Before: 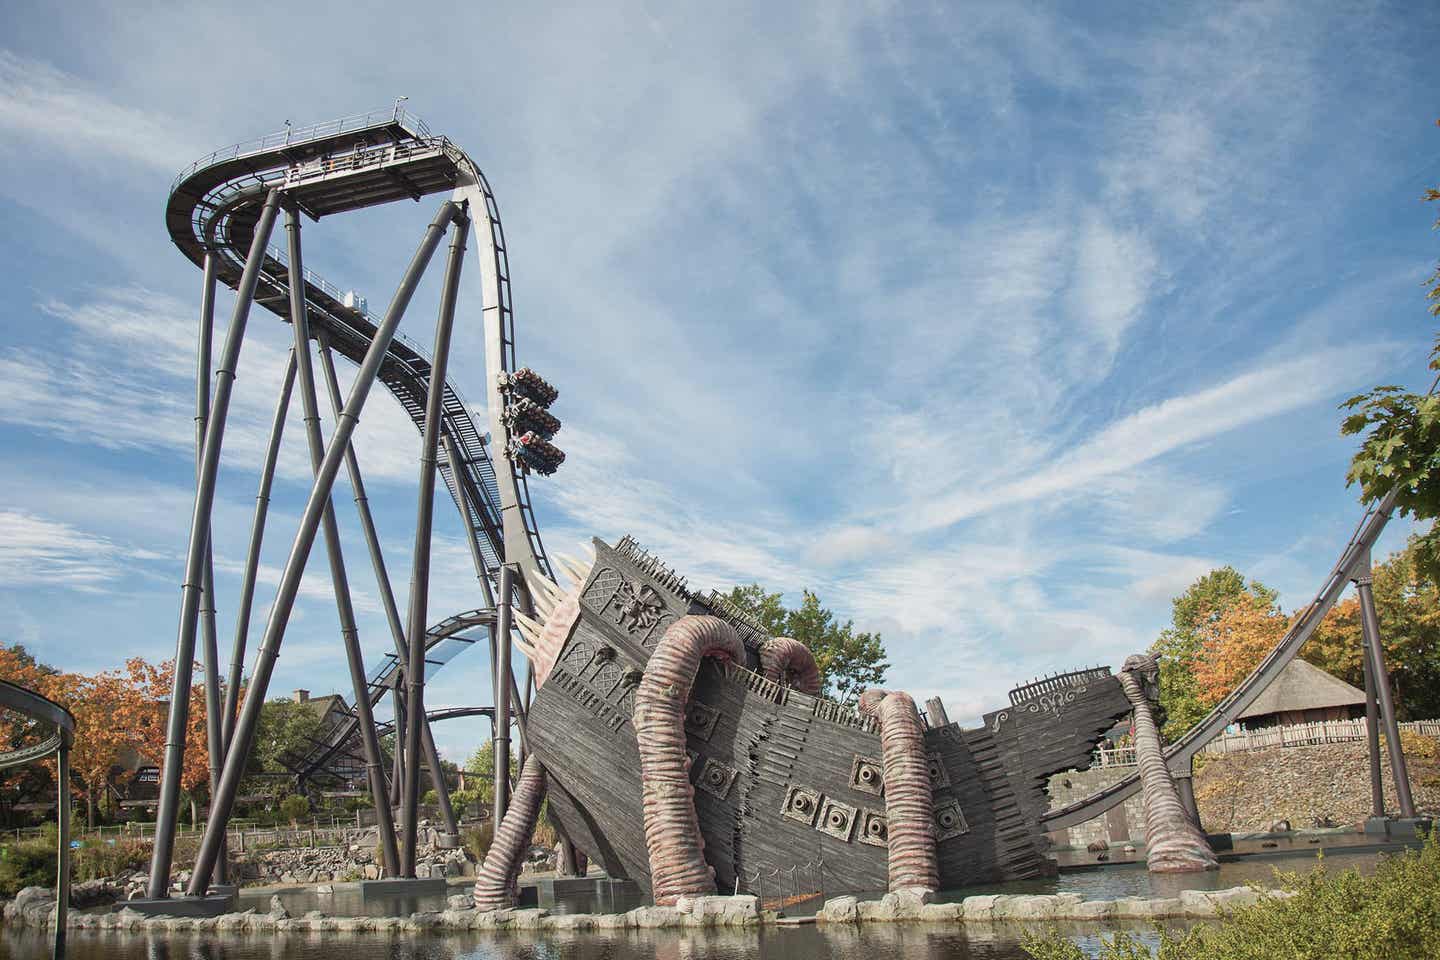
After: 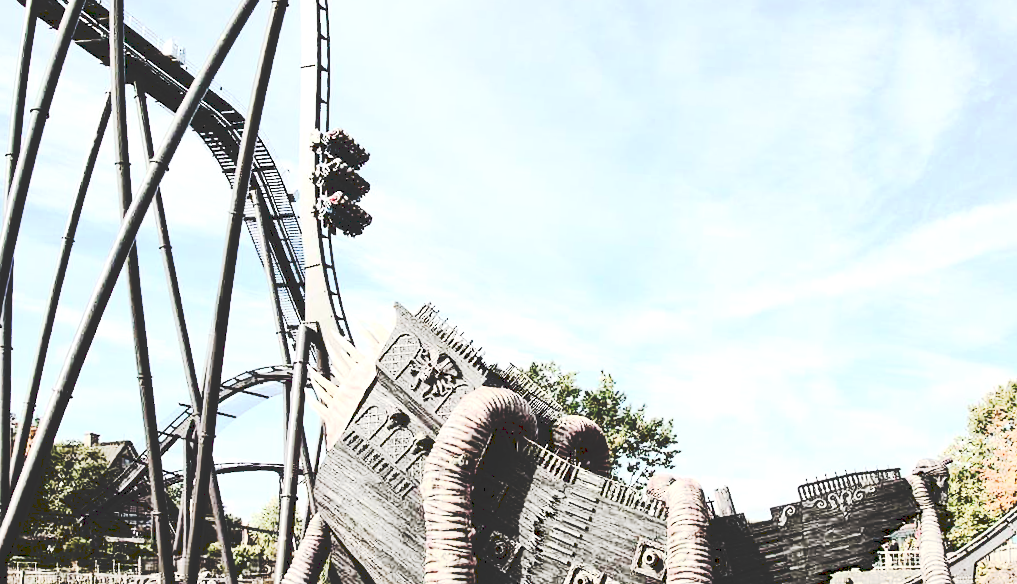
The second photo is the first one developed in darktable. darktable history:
crop and rotate: angle -4.16°, left 9.723%, top 20.817%, right 12.133%, bottom 11.862%
contrast brightness saturation: contrast 0.483, saturation -0.093
color balance rgb: global offset › luminance -0.484%, linear chroma grading › shadows -6.746%, linear chroma grading › highlights -6.292%, linear chroma grading › global chroma -10.547%, linear chroma grading › mid-tones -8.22%, perceptual saturation grading › global saturation 0.085%, global vibrance 12.462%
tone curve: curves: ch0 [(0, 0) (0.003, 0.184) (0.011, 0.184) (0.025, 0.189) (0.044, 0.192) (0.069, 0.194) (0.1, 0.2) (0.136, 0.202) (0.177, 0.206) (0.224, 0.214) (0.277, 0.243) (0.335, 0.297) (0.399, 0.39) (0.468, 0.508) (0.543, 0.653) (0.623, 0.754) (0.709, 0.834) (0.801, 0.887) (0.898, 0.925) (1, 1)], preserve colors none
exposure: black level correction 0.002, exposure 0.675 EV, compensate exposure bias true, compensate highlight preservation false
